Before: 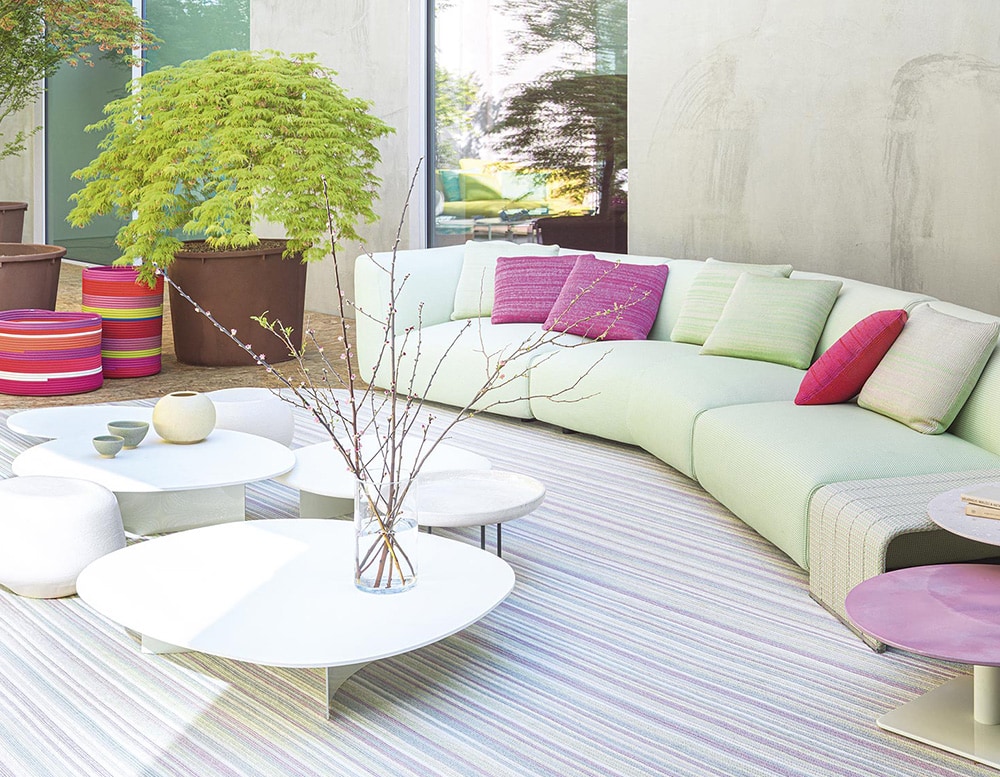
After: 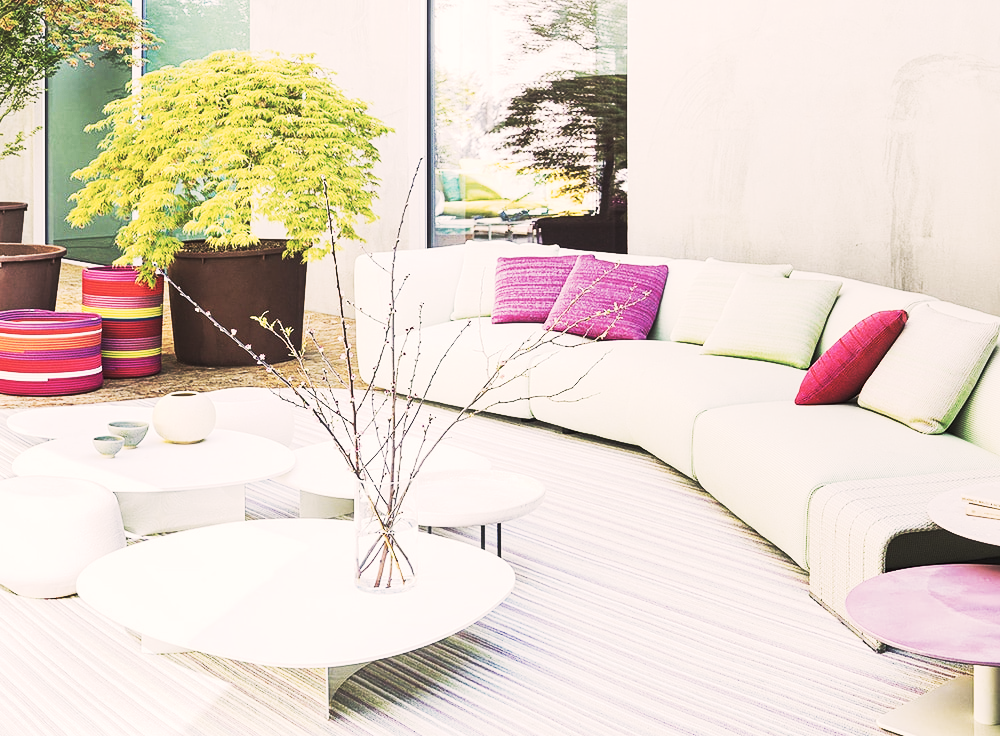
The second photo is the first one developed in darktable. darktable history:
crop and rotate: top 0.001%, bottom 5.158%
color correction: highlights a* 5.5, highlights b* 5.16, saturation 0.648
tone curve: curves: ch0 [(0, 0) (0.427, 0.375) (0.616, 0.801) (1, 1)], preserve colors none
